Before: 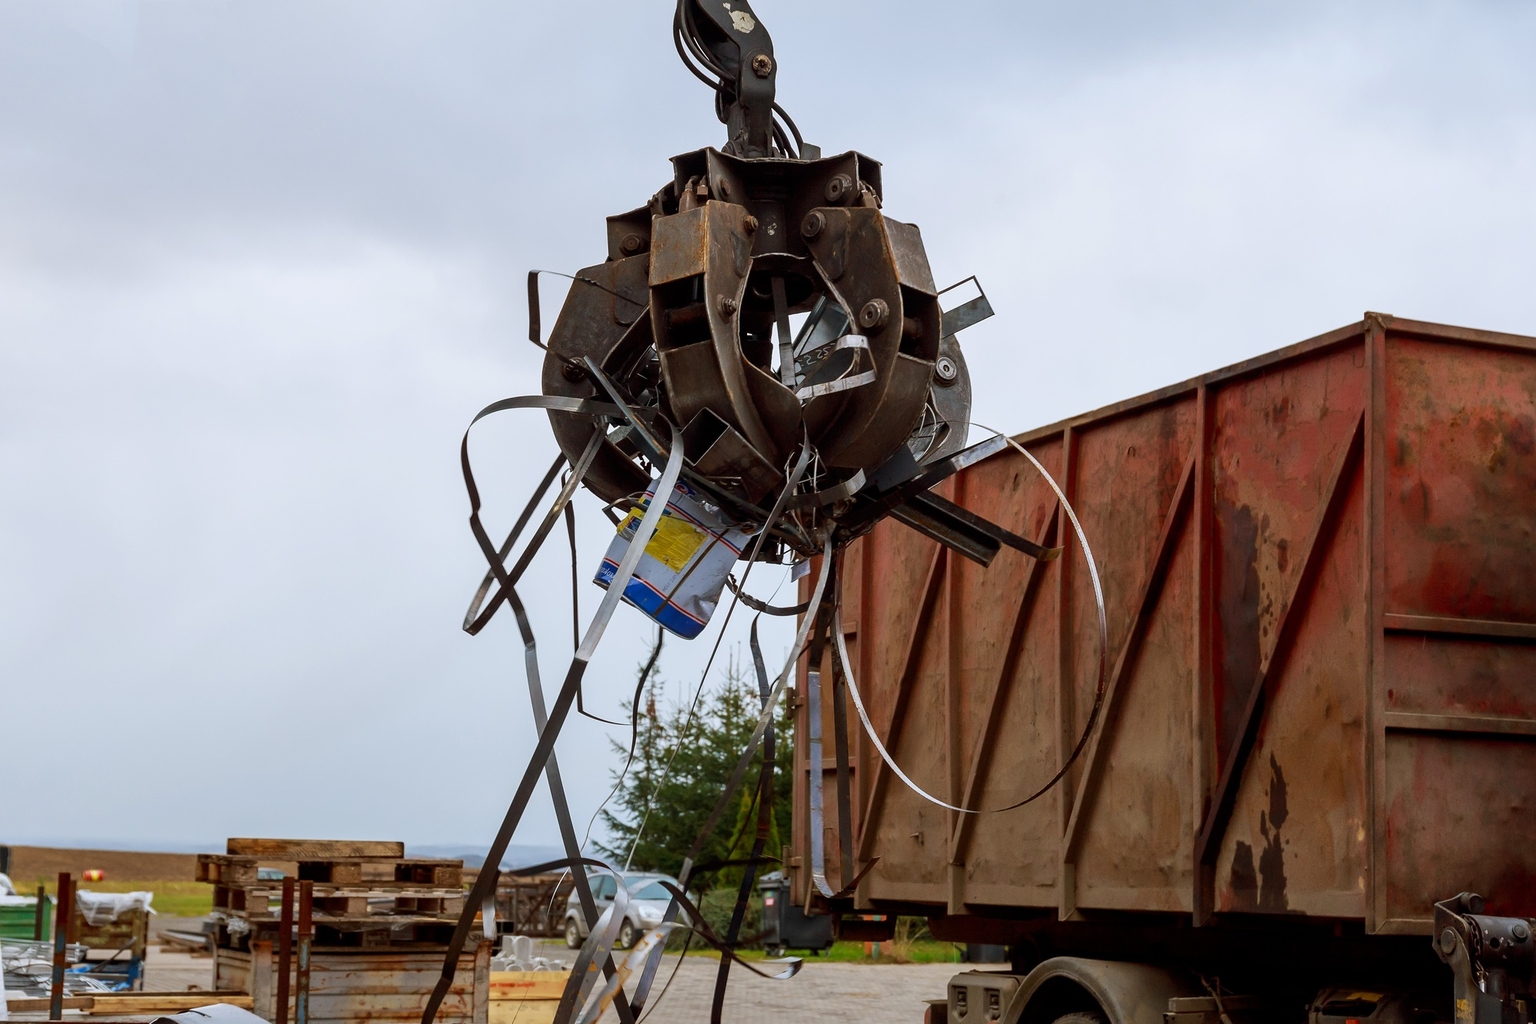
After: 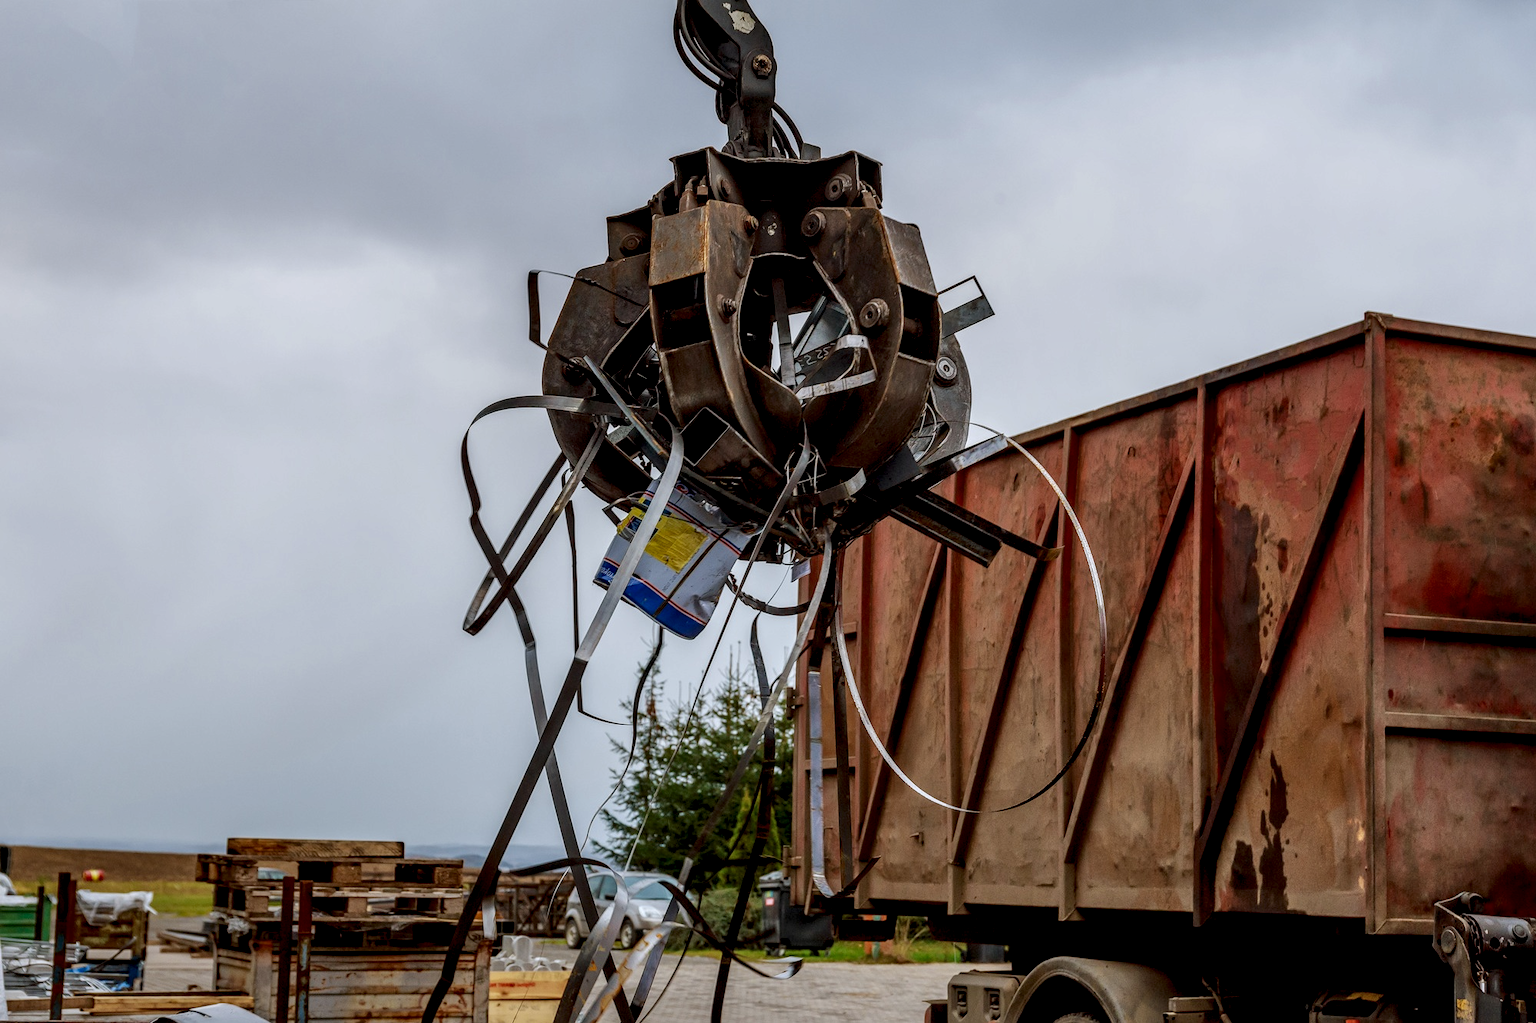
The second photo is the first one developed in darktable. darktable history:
tone equalizer: -8 EV 0.25 EV, -7 EV 0.417 EV, -6 EV 0.417 EV, -5 EV 0.25 EV, -3 EV -0.25 EV, -2 EV -0.417 EV, -1 EV -0.417 EV, +0 EV -0.25 EV, edges refinement/feathering 500, mask exposure compensation -1.57 EV, preserve details guided filter
local contrast: highlights 20%, shadows 70%, detail 170%
